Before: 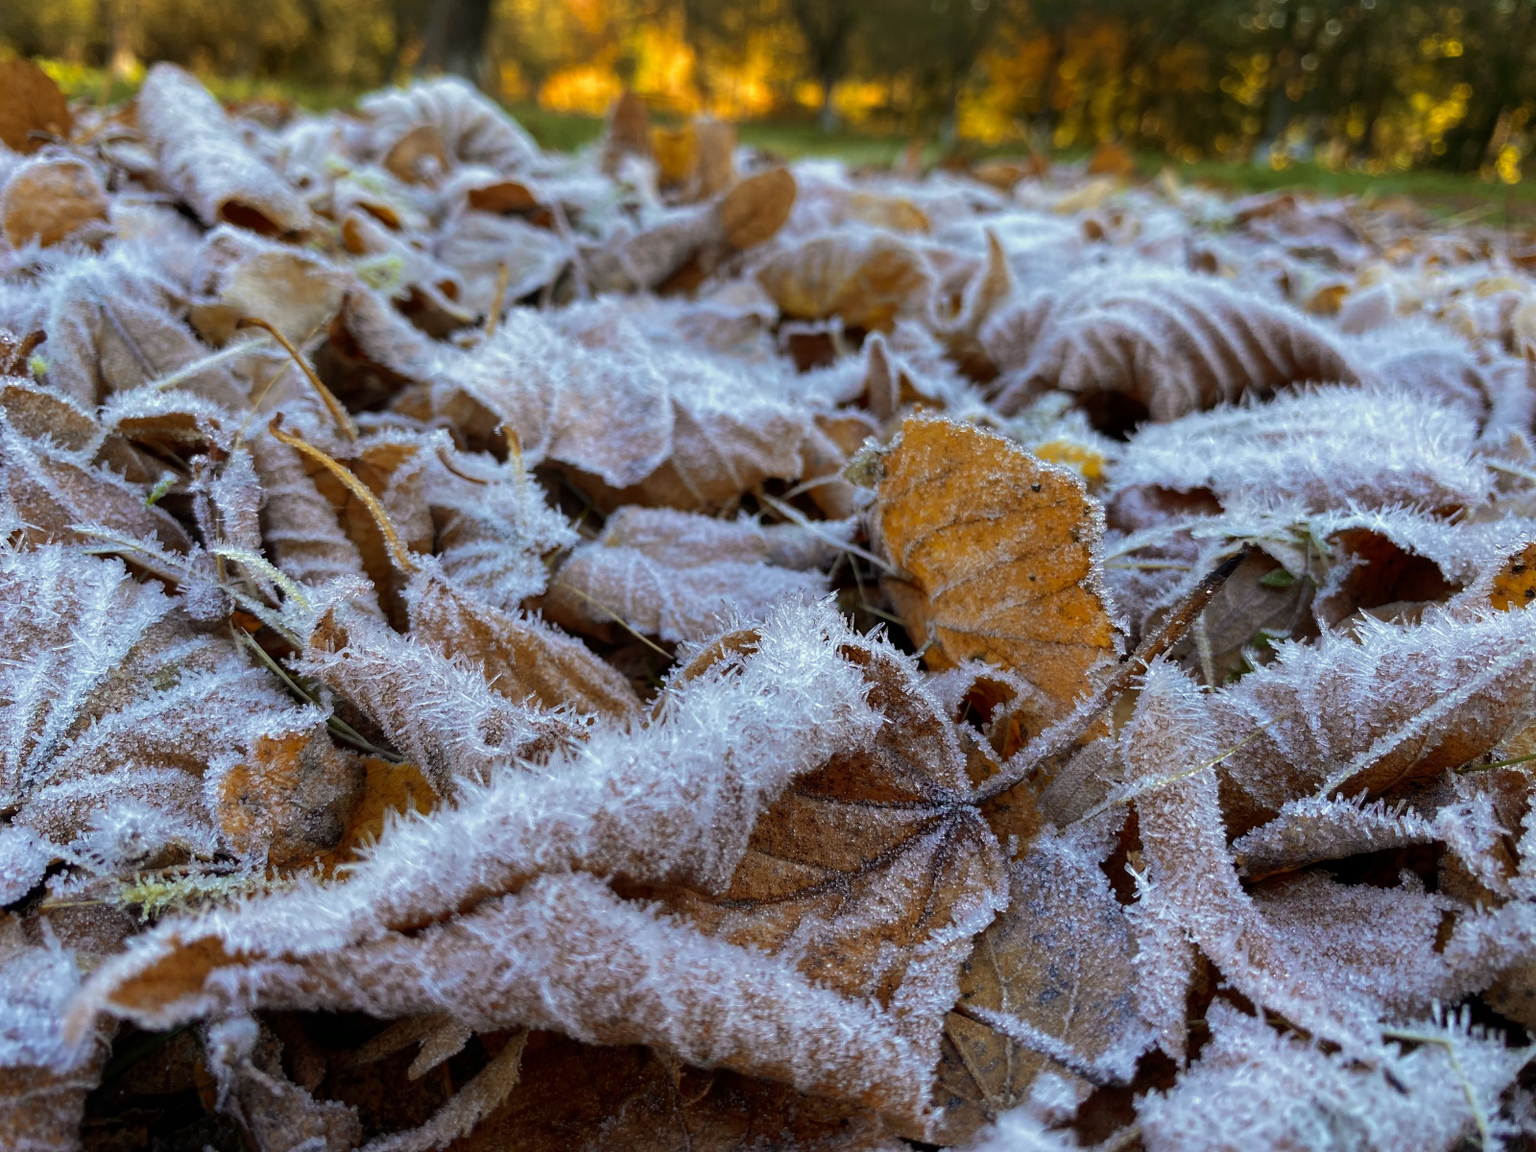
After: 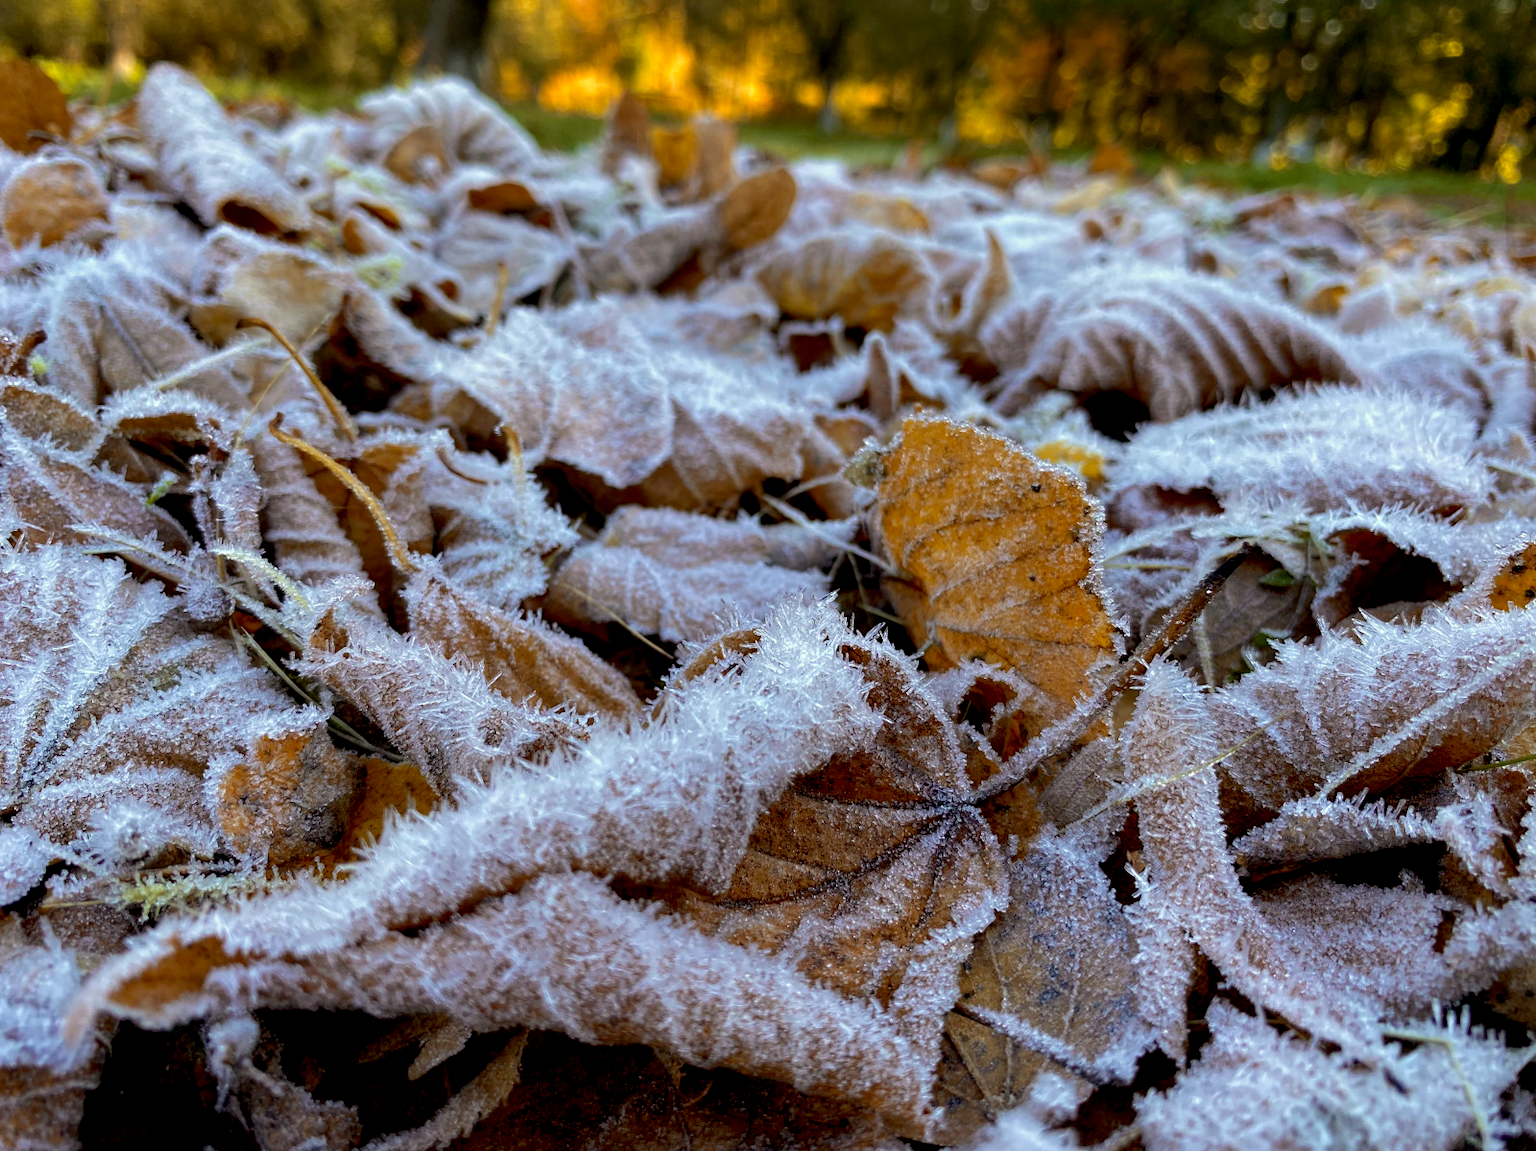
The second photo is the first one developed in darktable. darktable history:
exposure: black level correction 0.009, exposure 0.112 EV, compensate exposure bias true, compensate highlight preservation false
crop: bottom 0.078%
